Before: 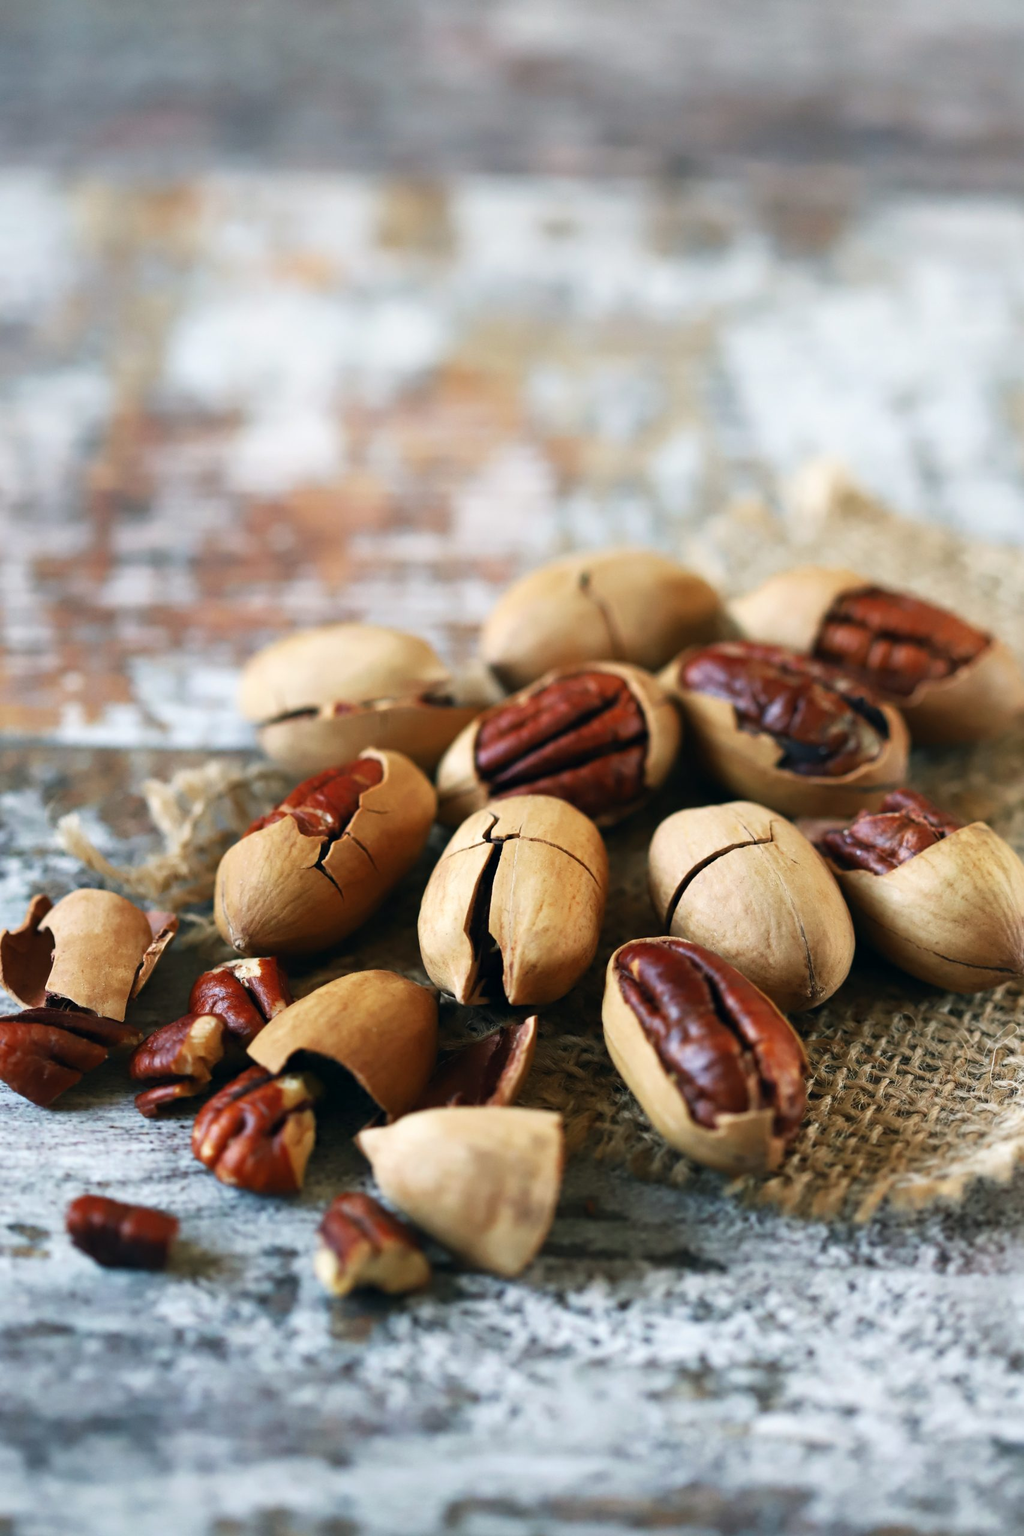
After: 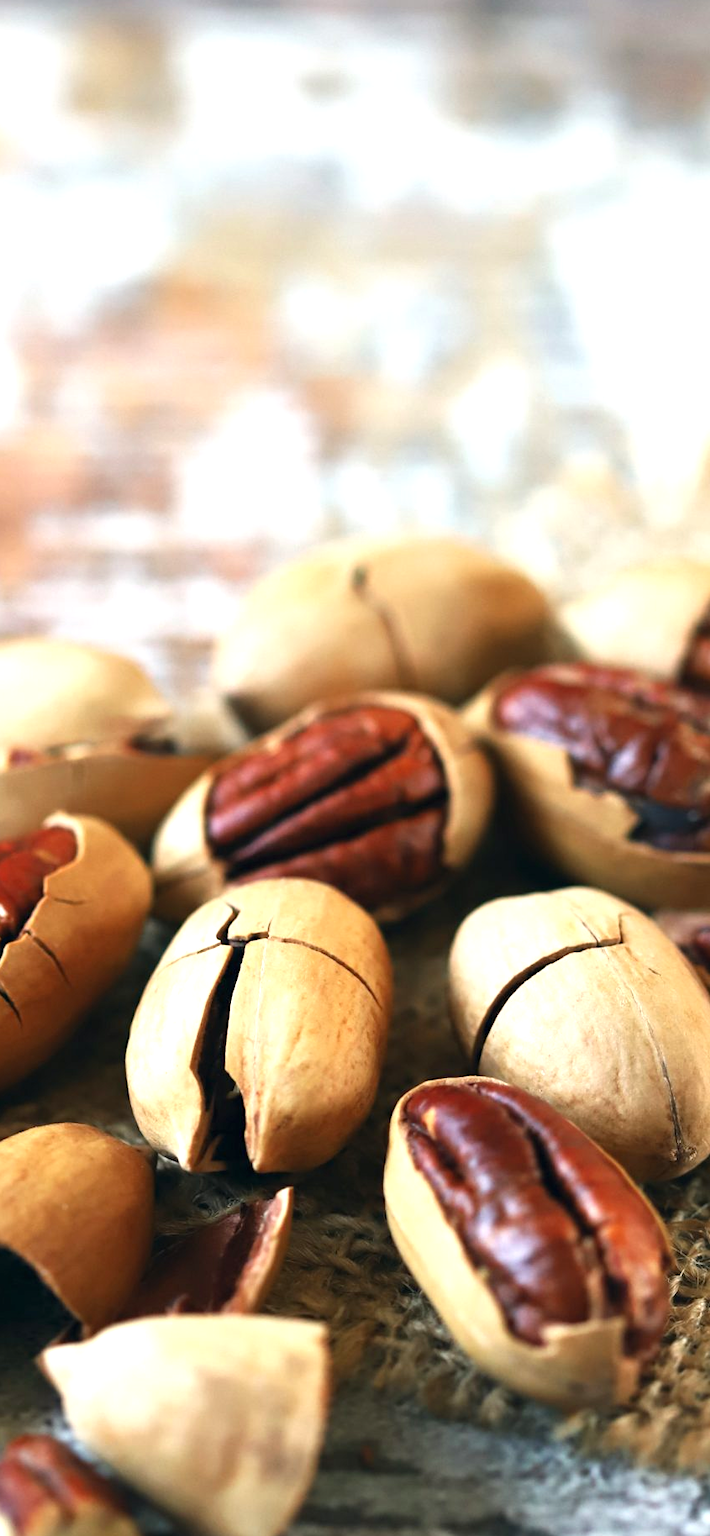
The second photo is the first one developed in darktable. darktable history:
exposure: black level correction 0, exposure 0.7 EV, compensate exposure bias true, compensate highlight preservation false
crop: left 32.075%, top 10.976%, right 18.355%, bottom 17.596%
